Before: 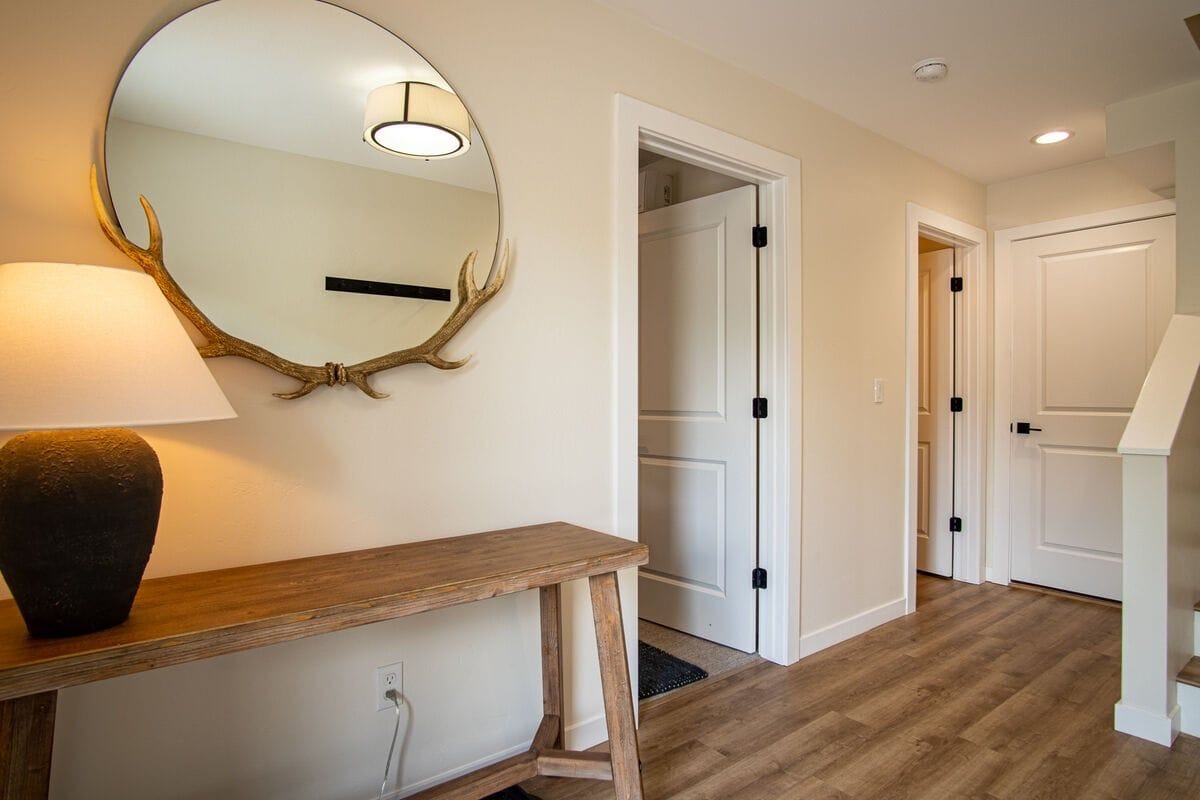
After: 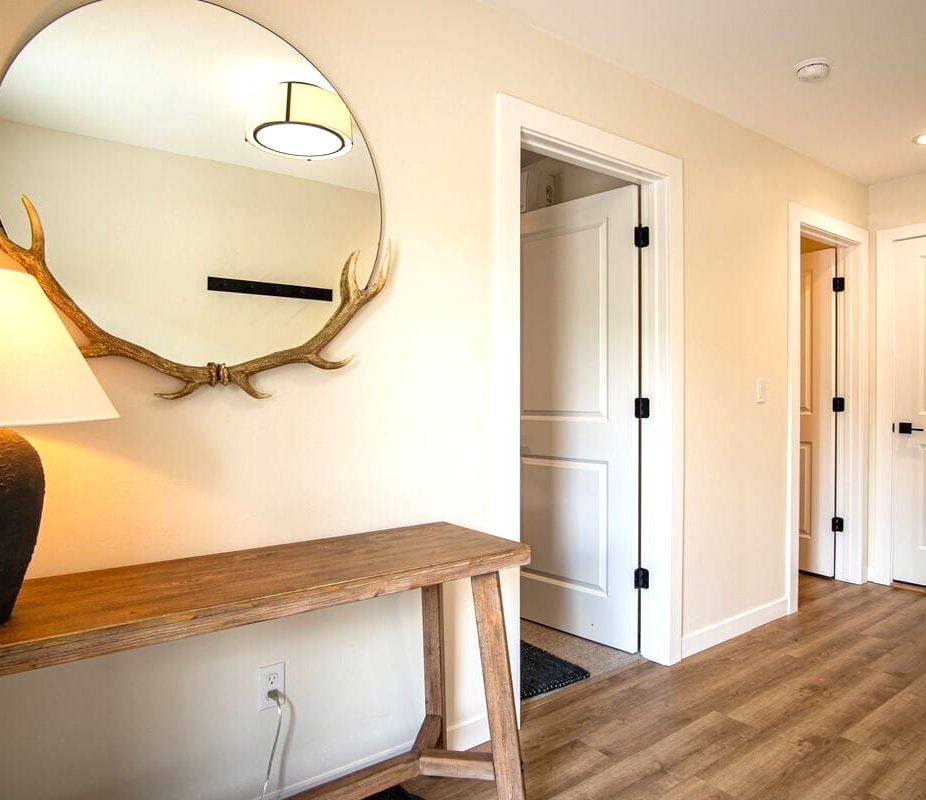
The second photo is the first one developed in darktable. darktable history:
exposure: exposure 0.608 EV, compensate exposure bias true, compensate highlight preservation false
crop: left 9.898%, right 12.901%
